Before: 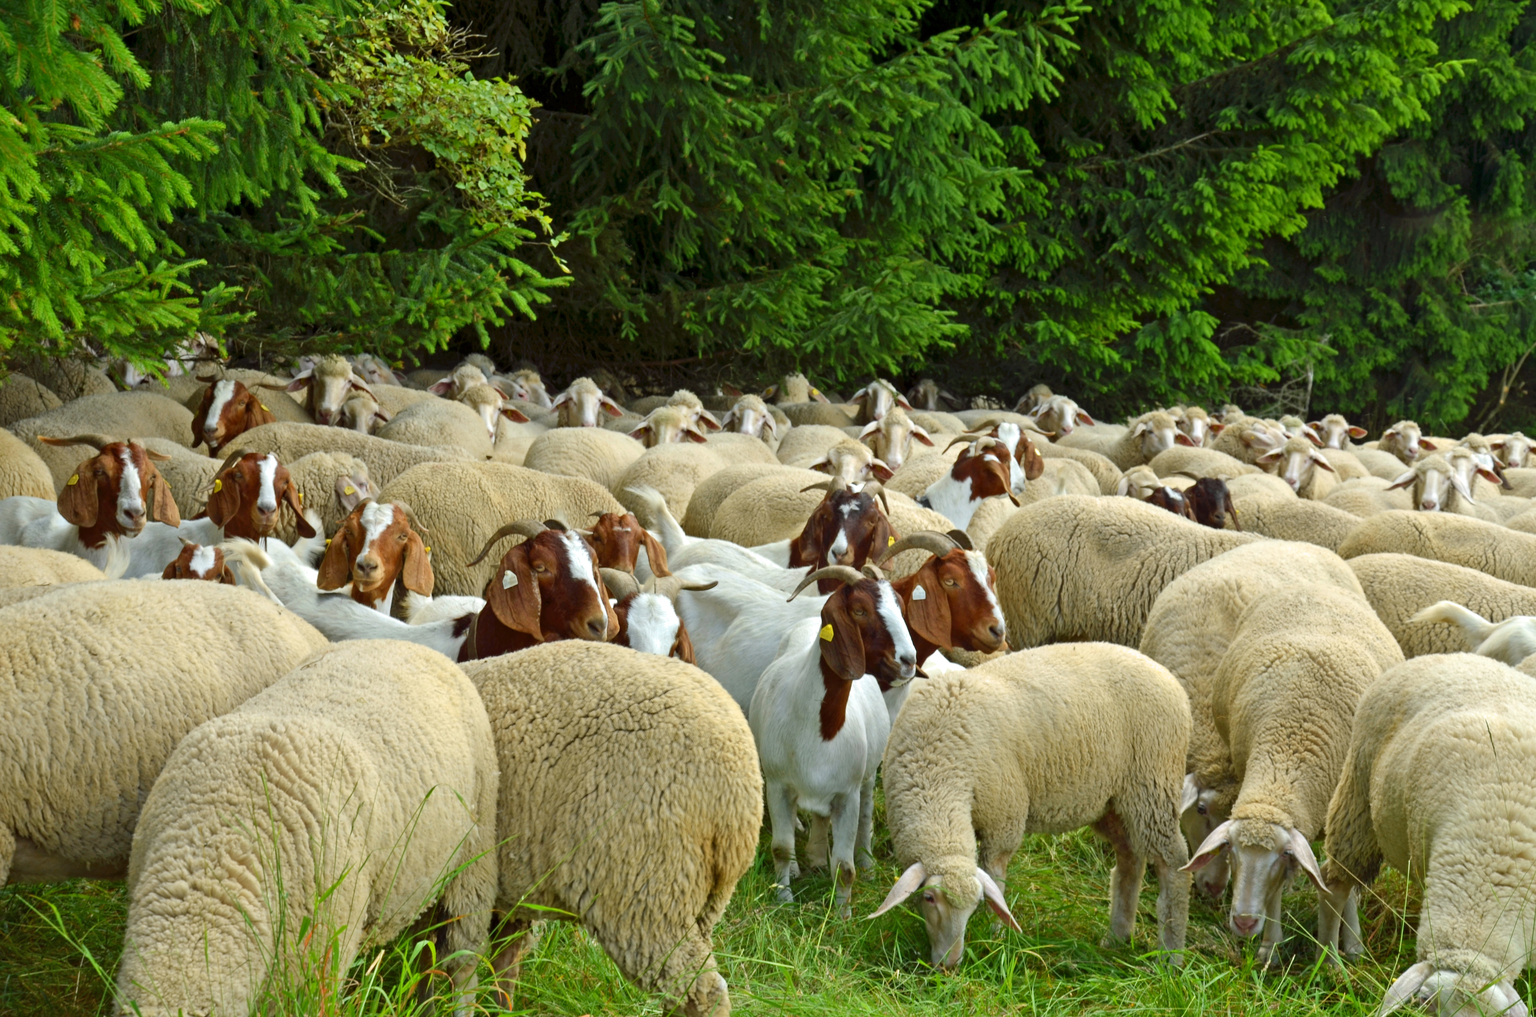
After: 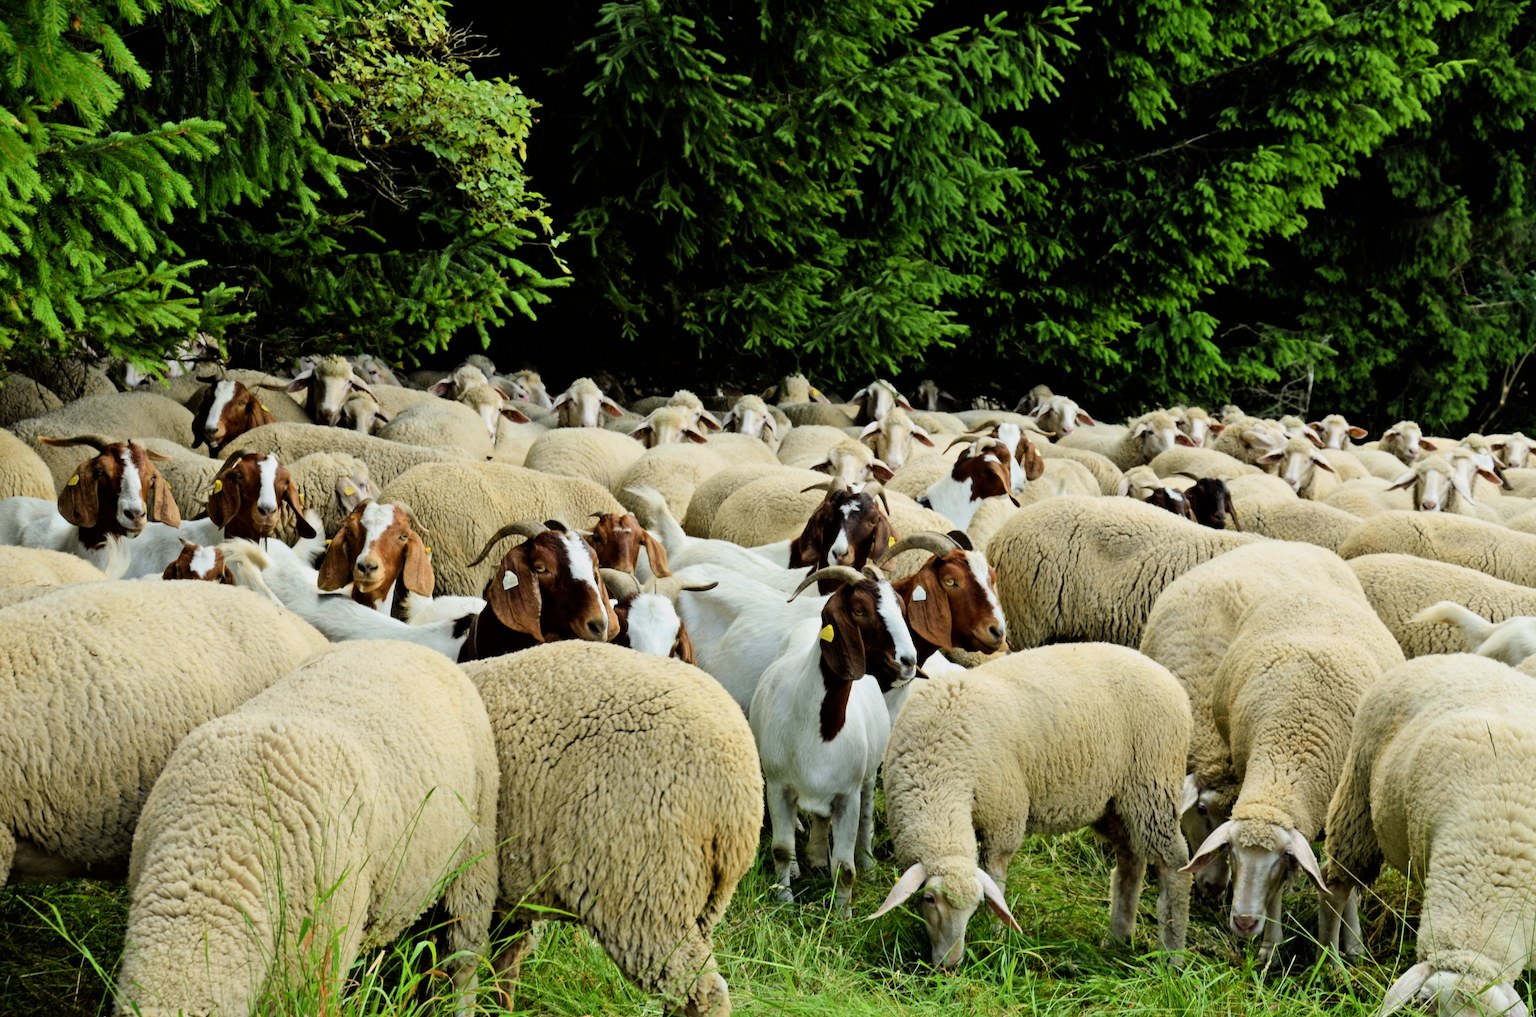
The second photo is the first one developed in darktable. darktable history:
filmic rgb: black relative exposure -5.06 EV, white relative exposure 3.95 EV, hardness 2.9, contrast 1.488, iterations of high-quality reconstruction 0
exposure: black level correction 0.001, exposure 0.016 EV, compensate highlight preservation false
